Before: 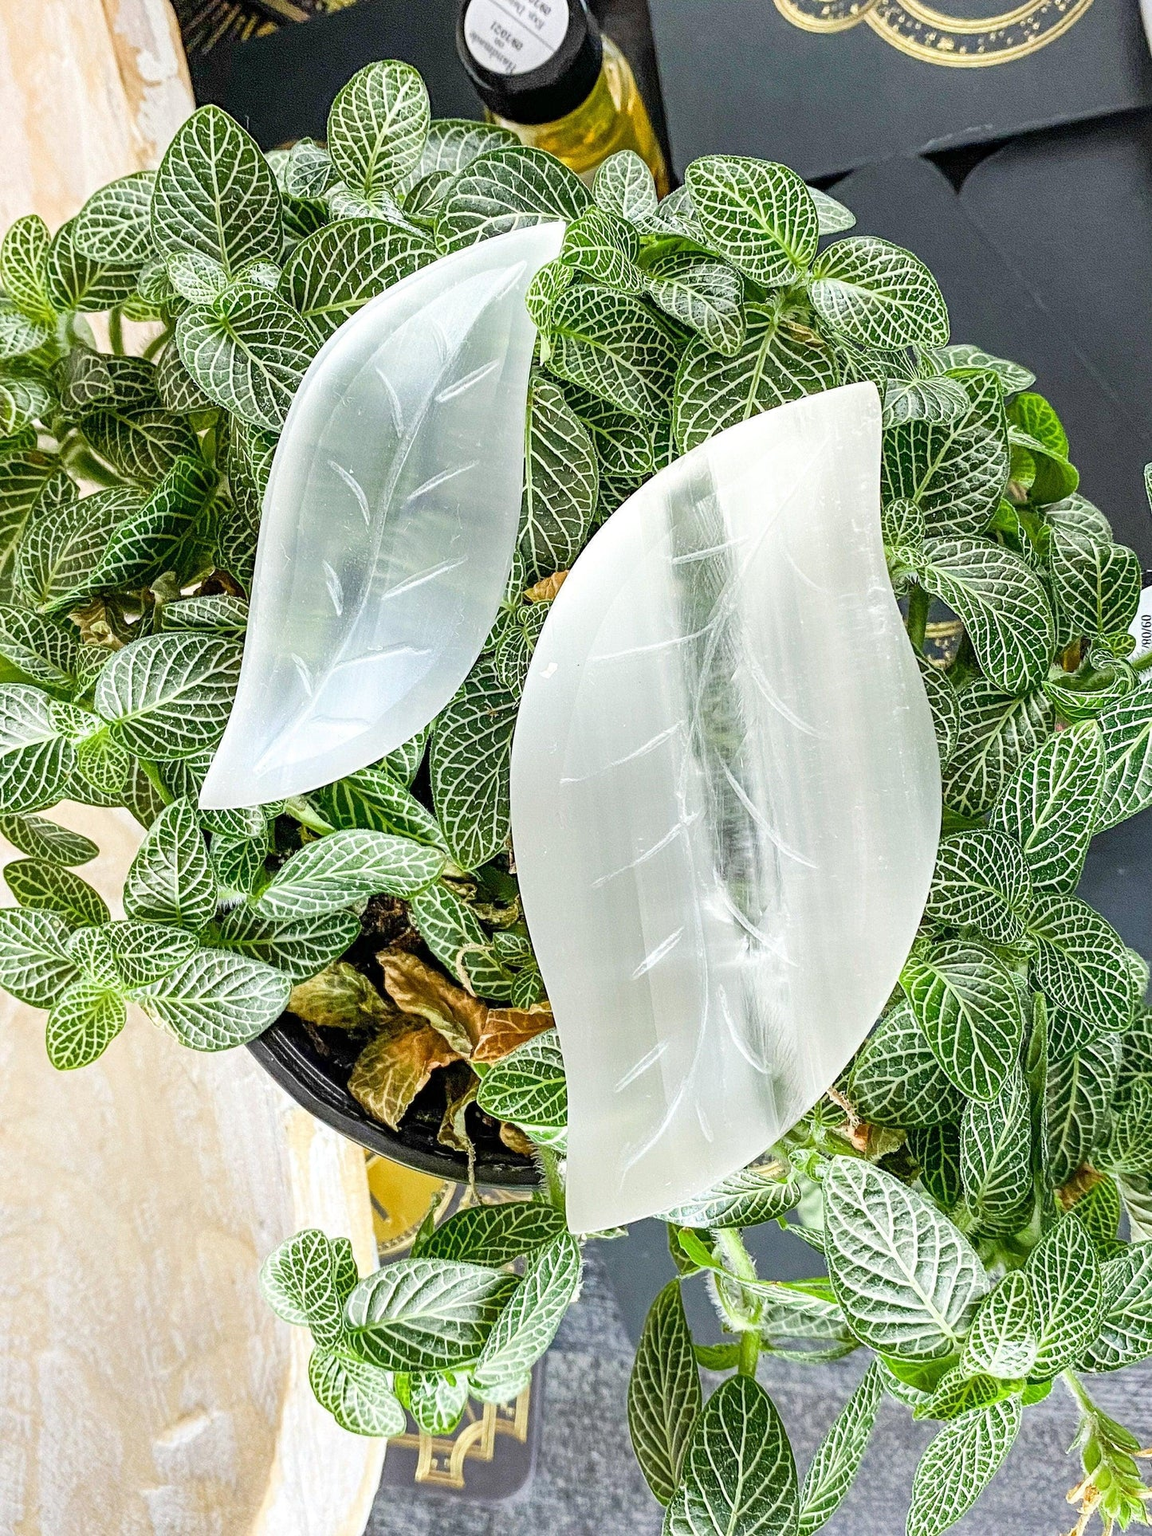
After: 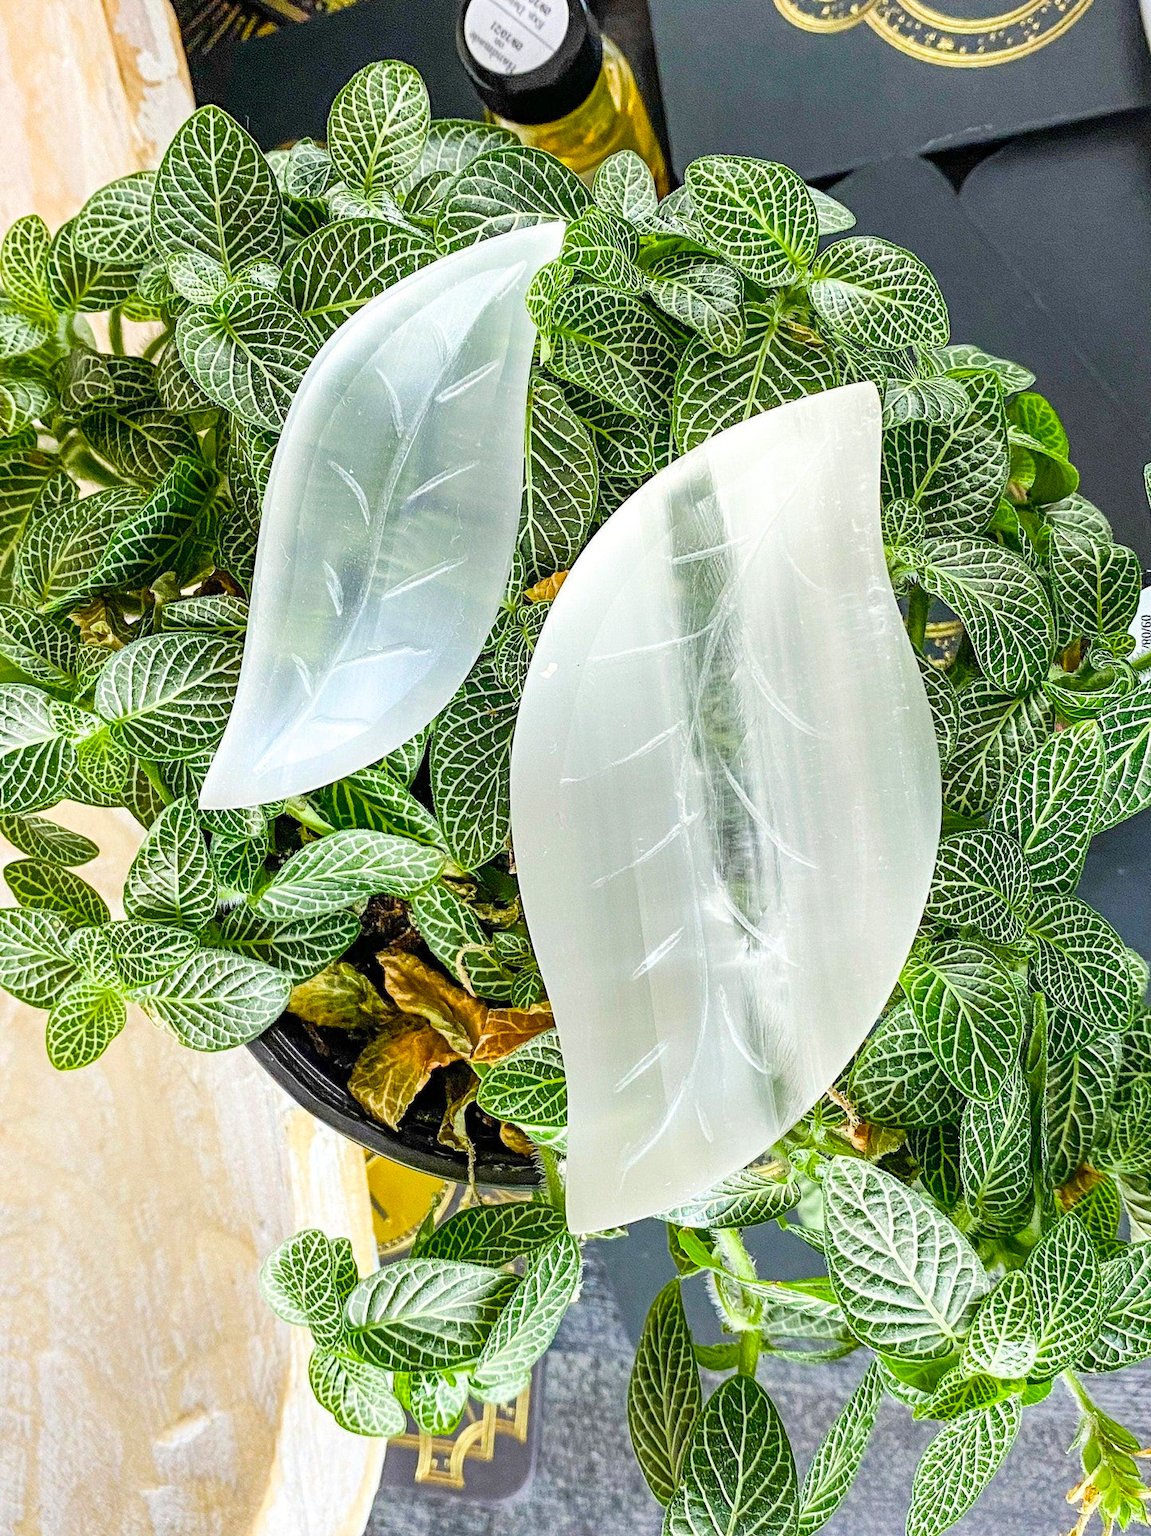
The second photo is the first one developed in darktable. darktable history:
color balance rgb: perceptual saturation grading › global saturation 25%, global vibrance 20%
tone equalizer: on, module defaults
